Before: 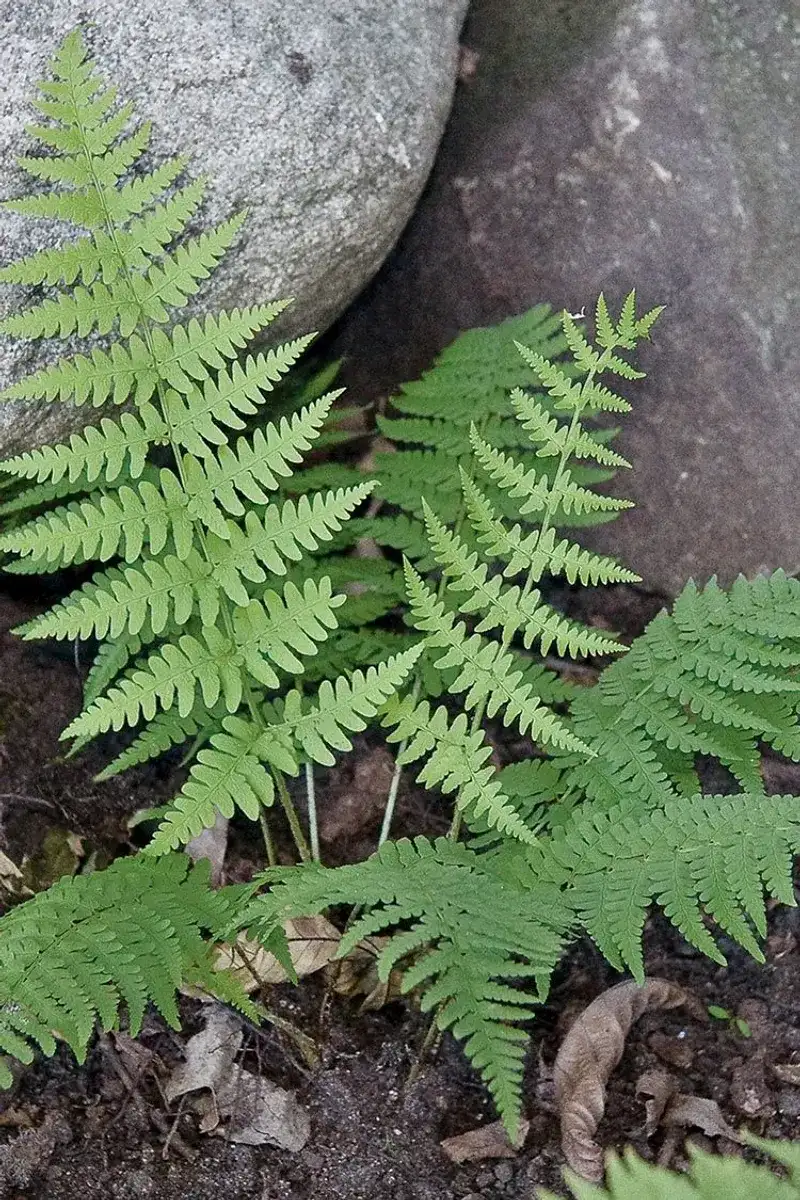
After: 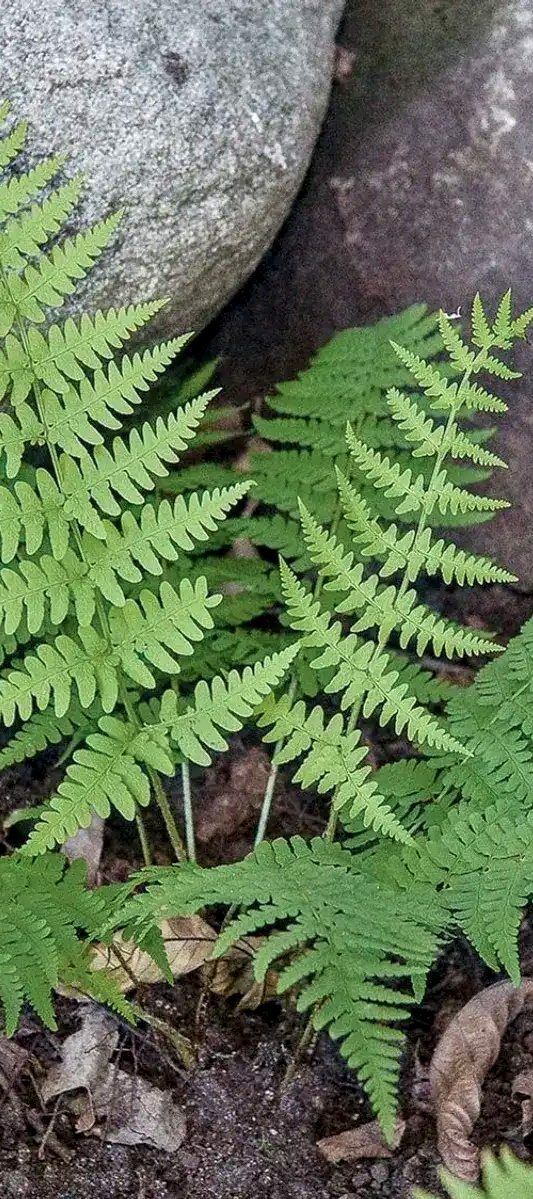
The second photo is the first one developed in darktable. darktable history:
velvia: on, module defaults
local contrast: on, module defaults
crop and rotate: left 15.509%, right 17.777%
